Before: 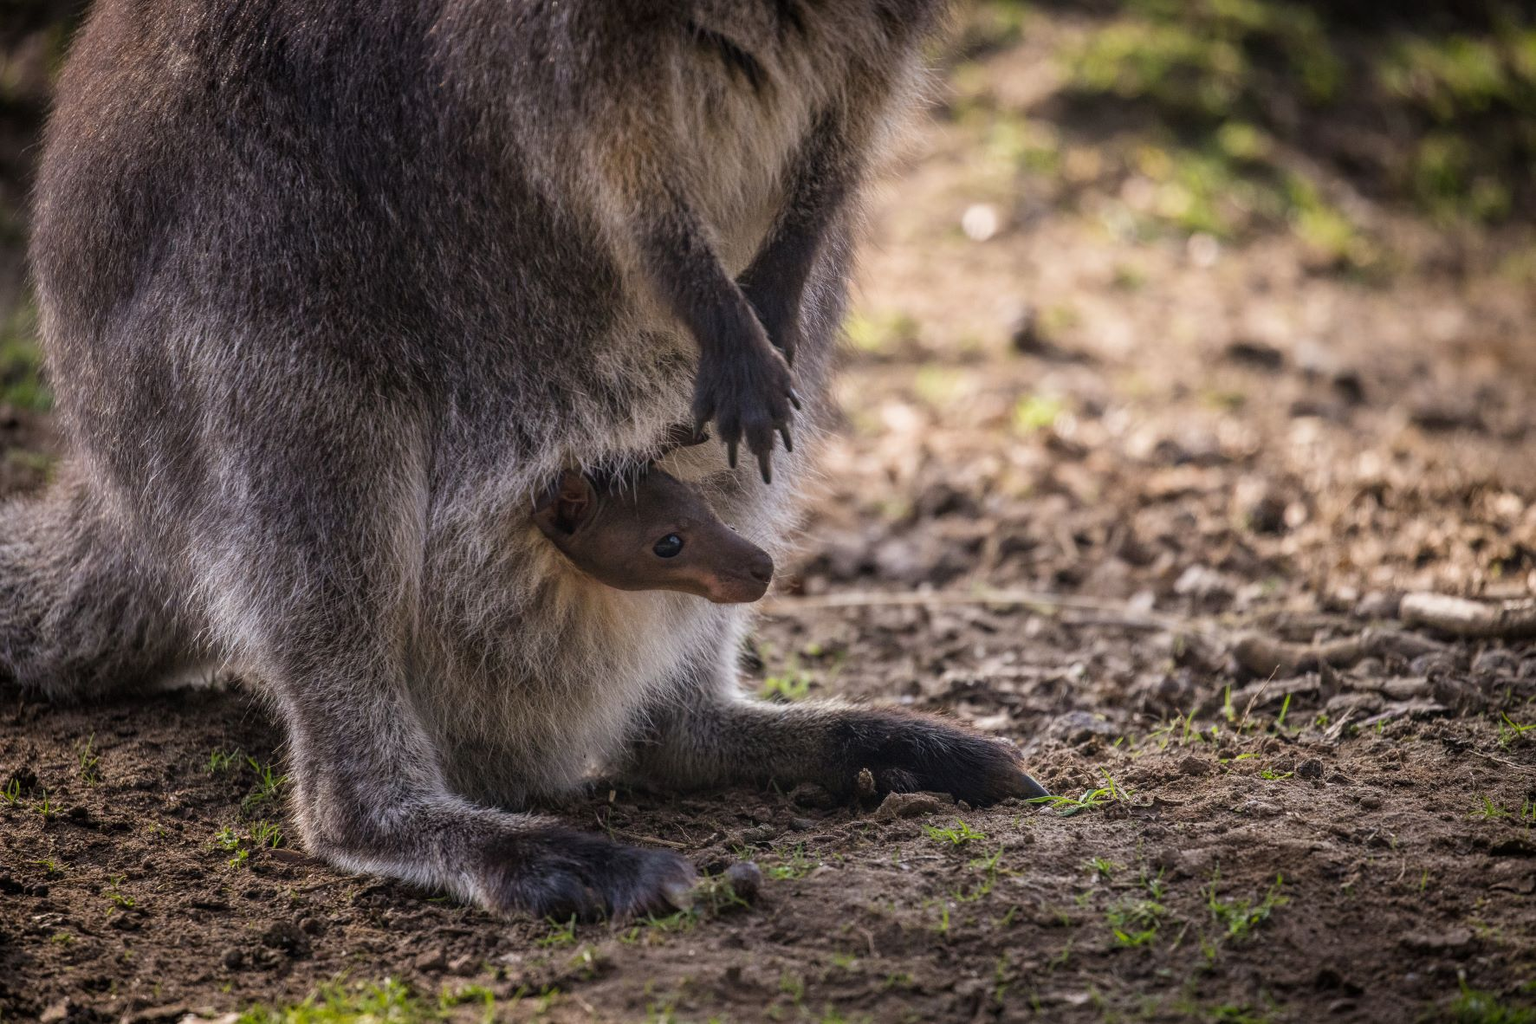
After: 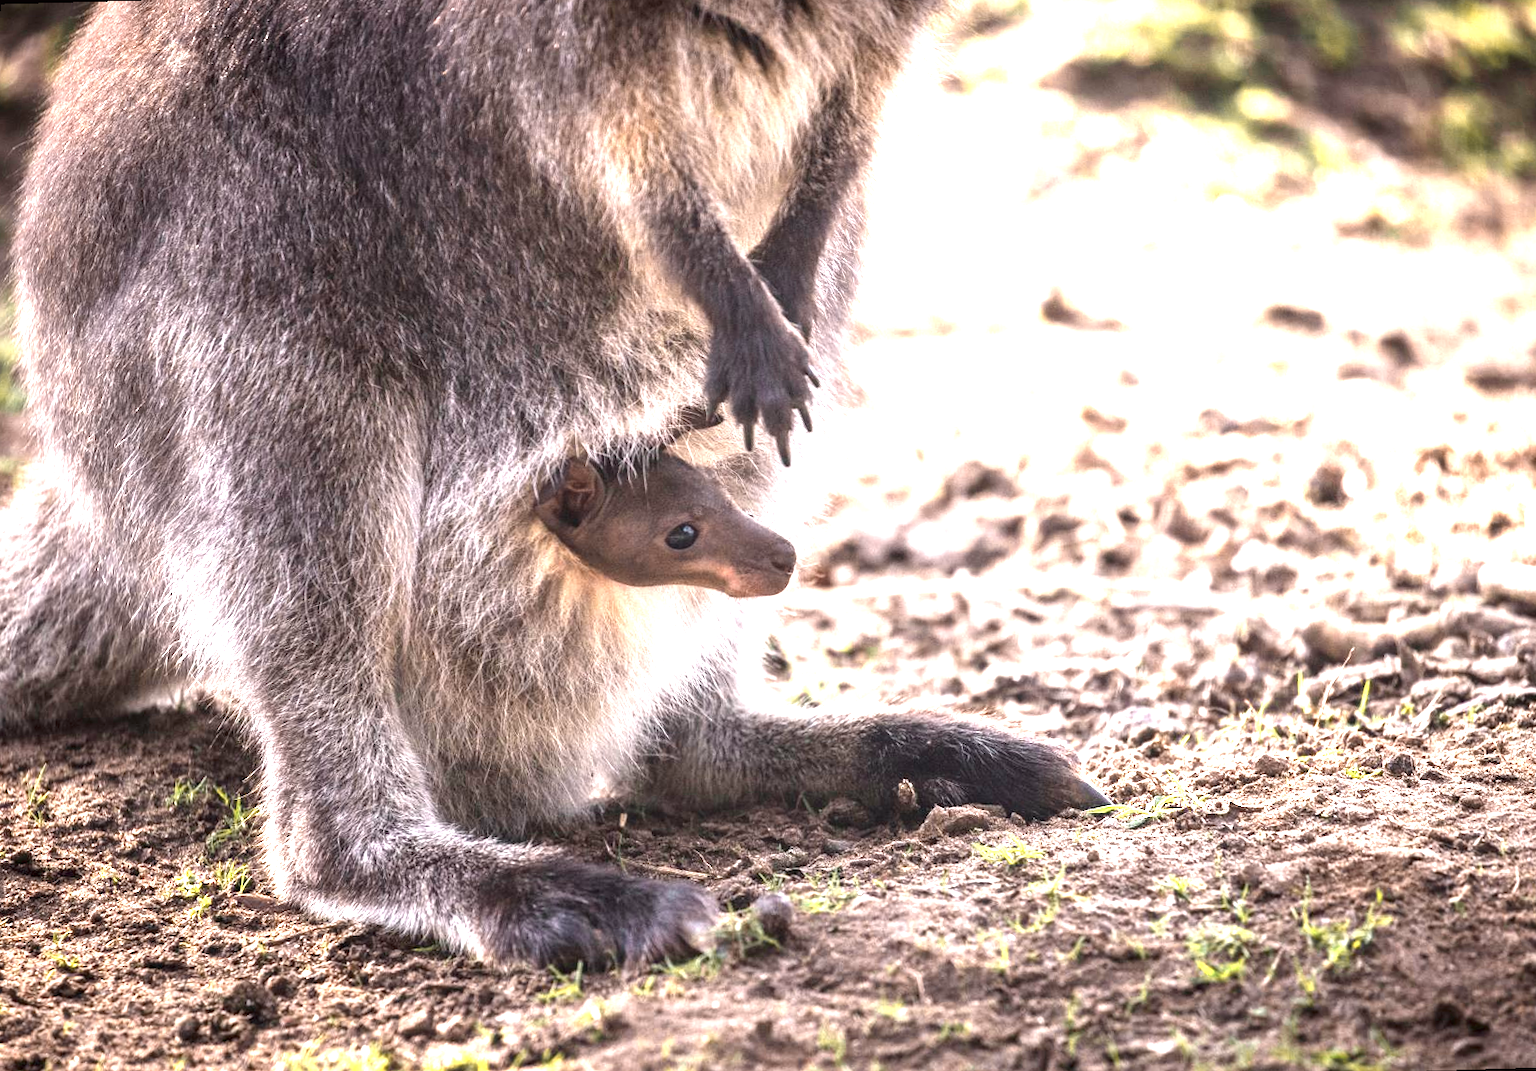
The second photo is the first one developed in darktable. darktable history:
exposure: black level correction 0, exposure 2.088 EV, compensate exposure bias true, compensate highlight preservation false
rotate and perspective: rotation -1.68°, lens shift (vertical) -0.146, crop left 0.049, crop right 0.912, crop top 0.032, crop bottom 0.96
color zones: curves: ch0 [(0.018, 0.548) (0.197, 0.654) (0.425, 0.447) (0.605, 0.658) (0.732, 0.579)]; ch1 [(0.105, 0.531) (0.224, 0.531) (0.386, 0.39) (0.618, 0.456) (0.732, 0.456) (0.956, 0.421)]; ch2 [(0.039, 0.583) (0.215, 0.465) (0.399, 0.544) (0.465, 0.548) (0.614, 0.447) (0.724, 0.43) (0.882, 0.623) (0.956, 0.632)]
tone curve: curves: ch0 [(0, 0) (0.253, 0.237) (1, 1)]; ch1 [(0, 0) (0.401, 0.42) (0.442, 0.47) (0.491, 0.495) (0.511, 0.523) (0.557, 0.565) (0.66, 0.683) (1, 1)]; ch2 [(0, 0) (0.394, 0.413) (0.5, 0.5) (0.578, 0.568) (1, 1)], color space Lab, independent channels, preserve colors none
